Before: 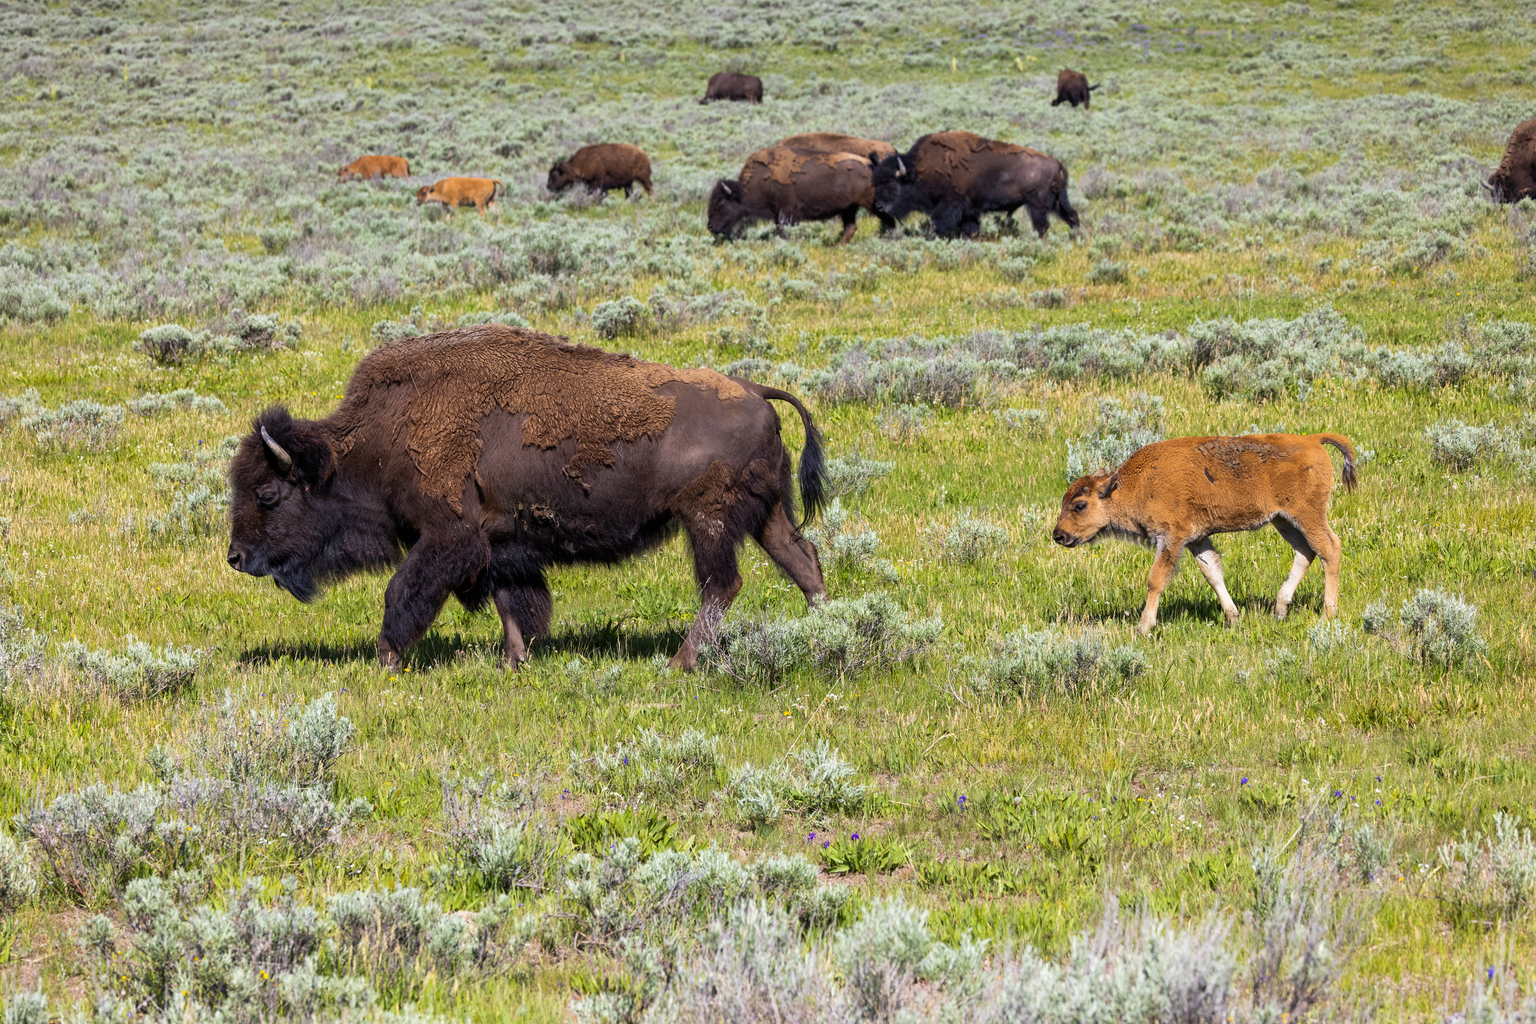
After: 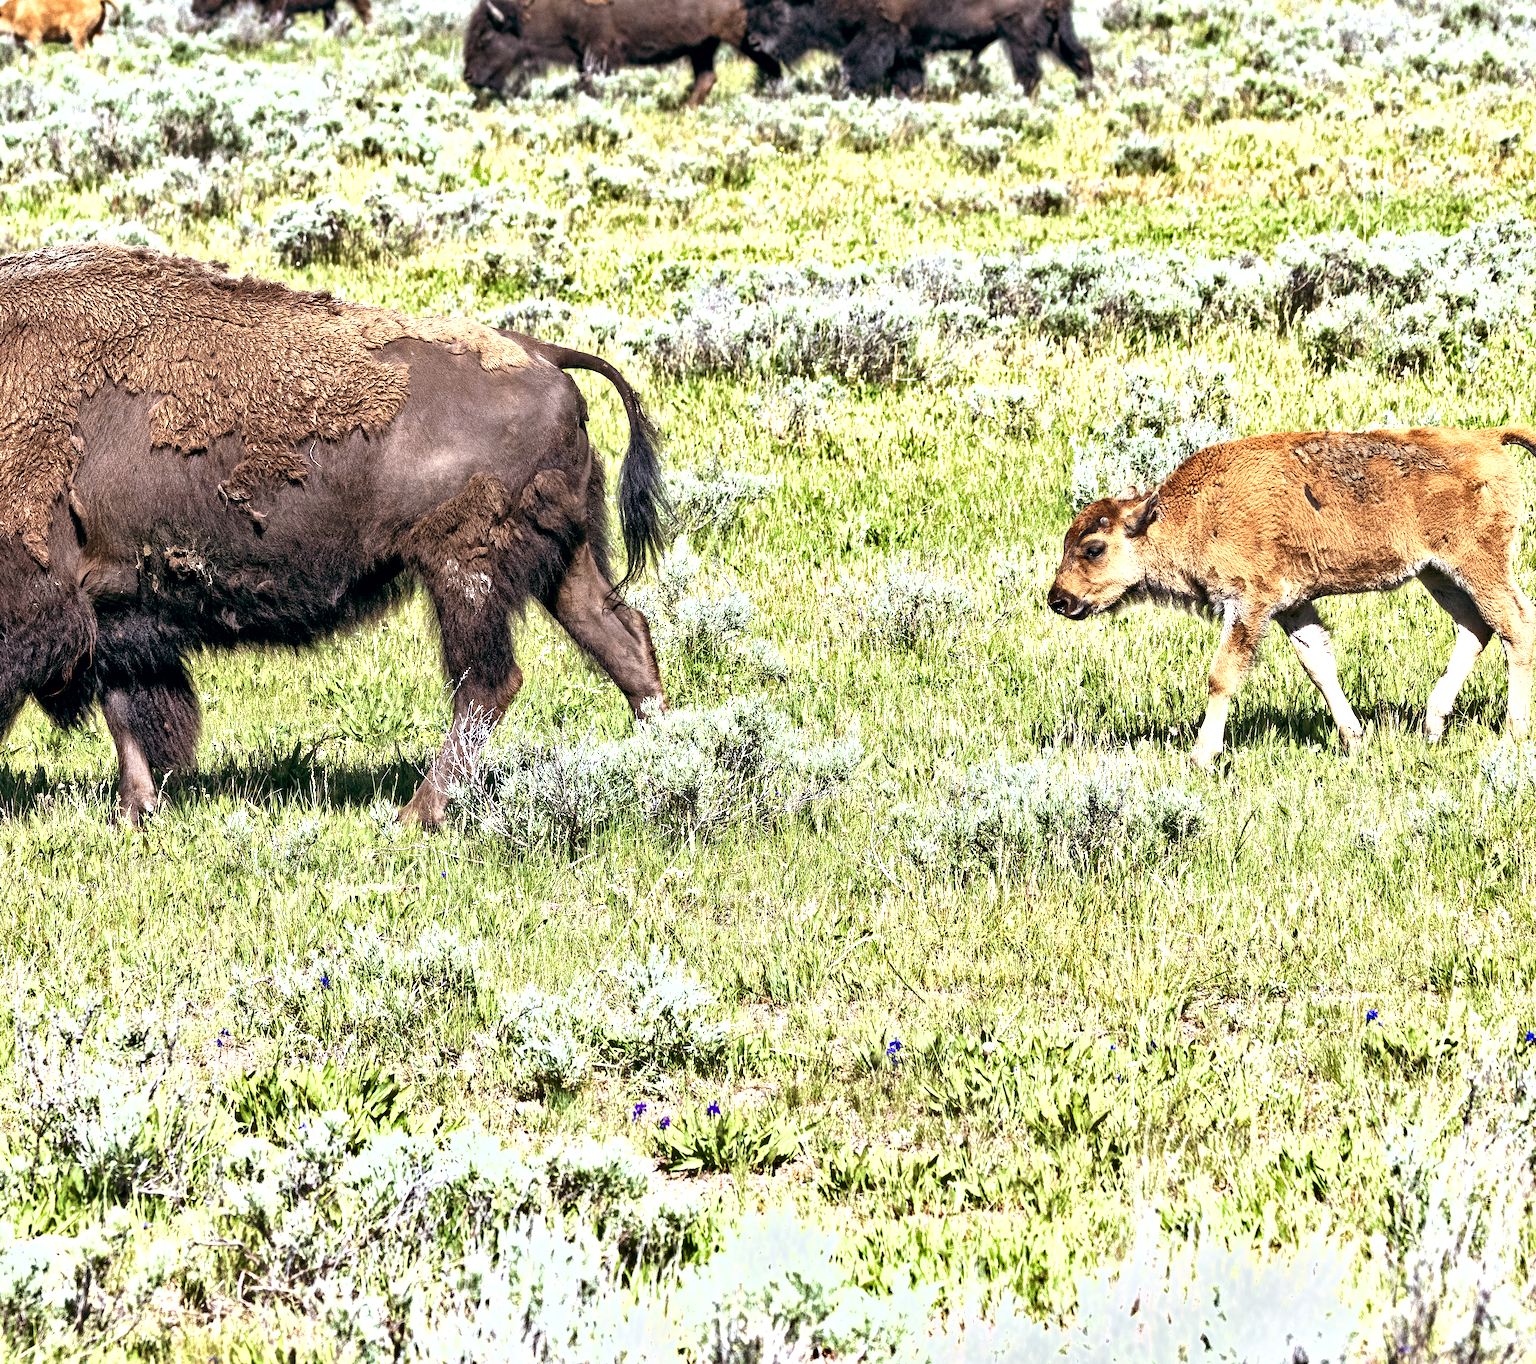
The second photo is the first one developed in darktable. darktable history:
crop and rotate: left 28.256%, top 17.734%, right 12.656%, bottom 3.573%
local contrast: mode bilateral grid, contrast 30, coarseness 25, midtone range 0.2
exposure: black level correction 0.001, exposure 1.398 EV, compensate exposure bias true, compensate highlight preservation false
contrast equalizer: octaves 7, y [[0.6 ×6], [0.55 ×6], [0 ×6], [0 ×6], [0 ×6]], mix 0.15
color balance: lift [1, 0.994, 1.002, 1.006], gamma [0.957, 1.081, 1.016, 0.919], gain [0.97, 0.972, 1.01, 1.028], input saturation 91.06%, output saturation 79.8%
shadows and highlights: shadows 32.83, highlights -47.7, soften with gaussian
